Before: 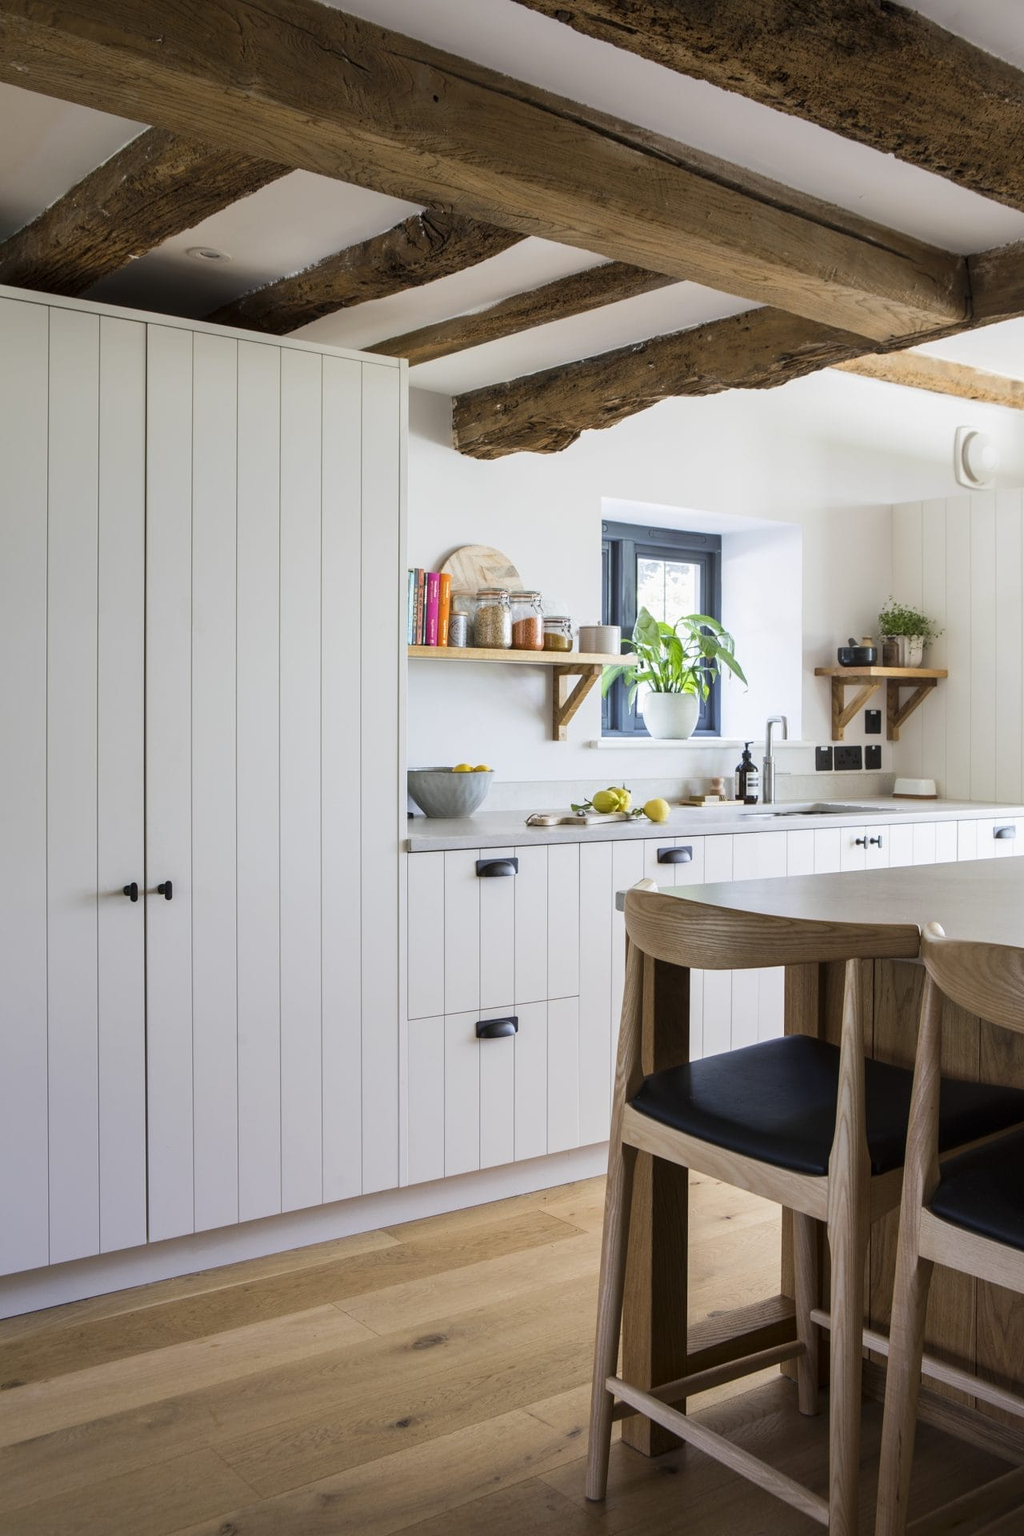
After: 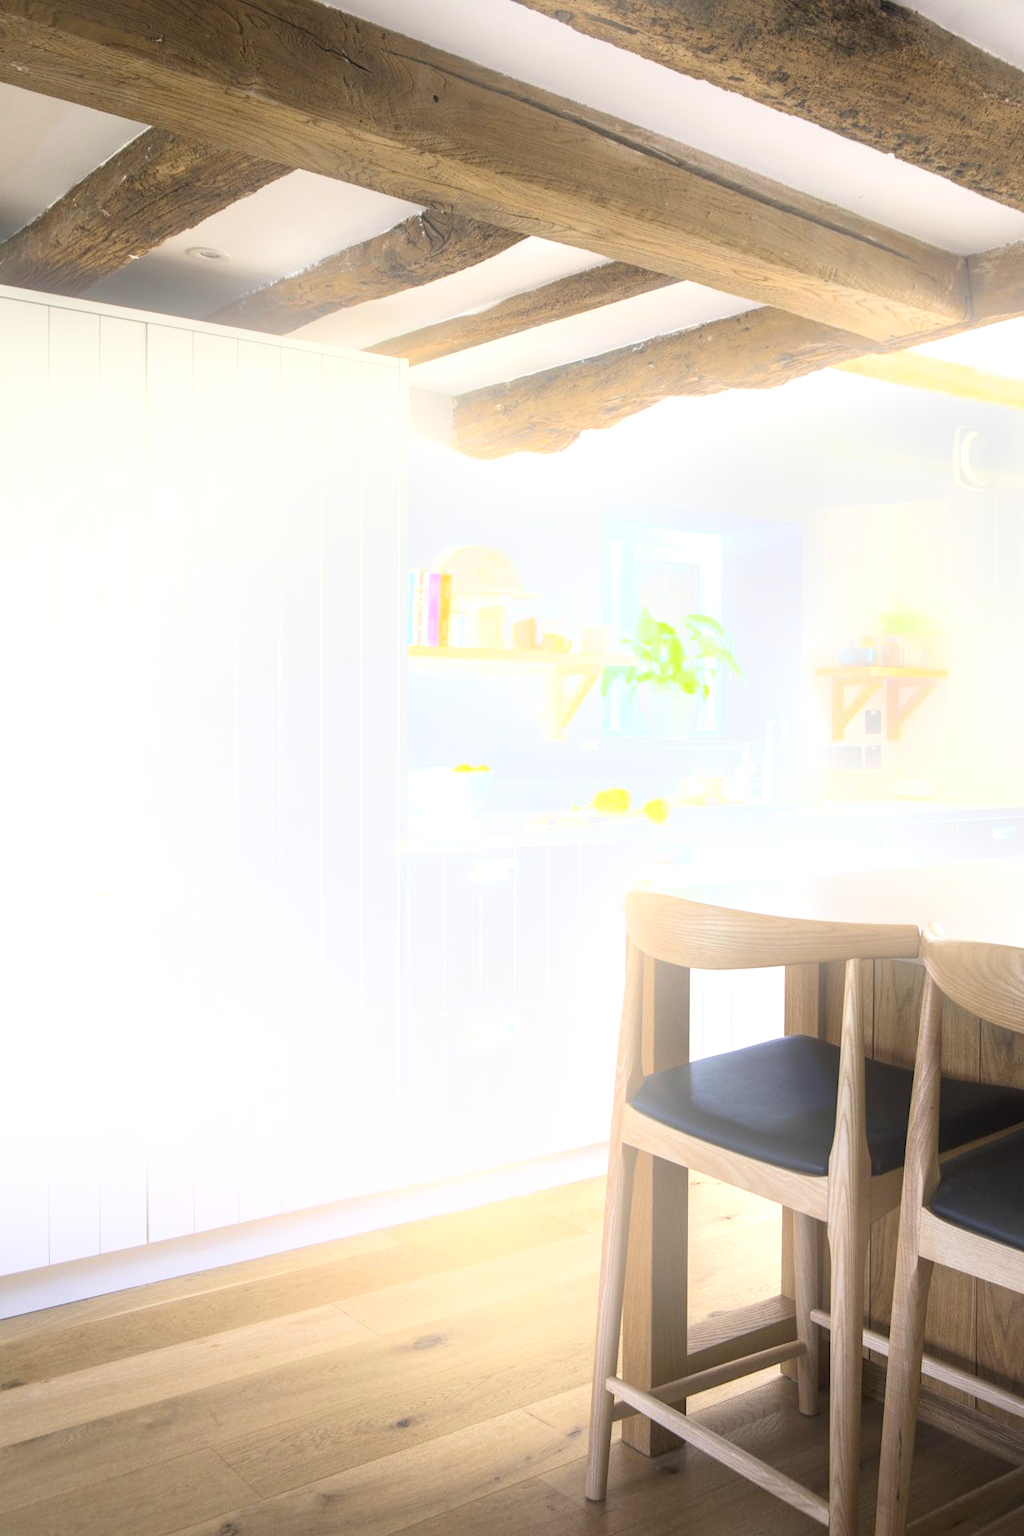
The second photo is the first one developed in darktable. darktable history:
exposure: black level correction 0, exposure 1 EV, compensate exposure bias true, compensate highlight preservation false
bloom: on, module defaults
